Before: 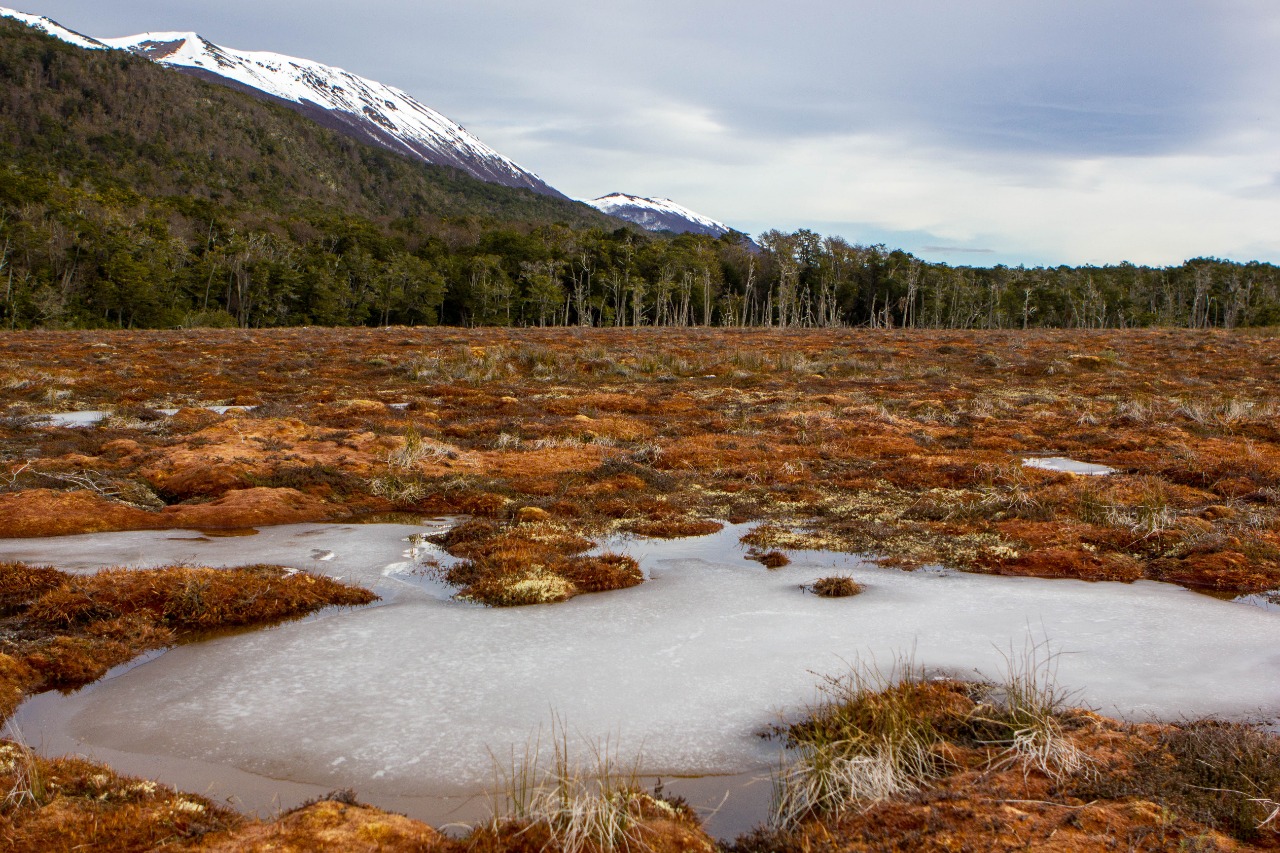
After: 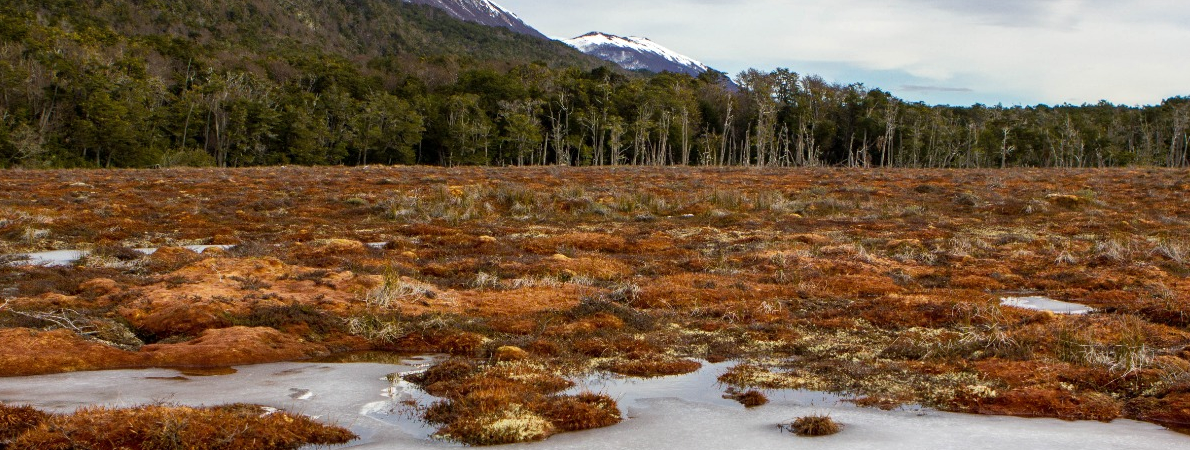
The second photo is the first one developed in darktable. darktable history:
crop: left 1.766%, top 18.889%, right 4.727%, bottom 28.261%
shadows and highlights: shadows 13.38, white point adjustment 1.24, soften with gaussian
